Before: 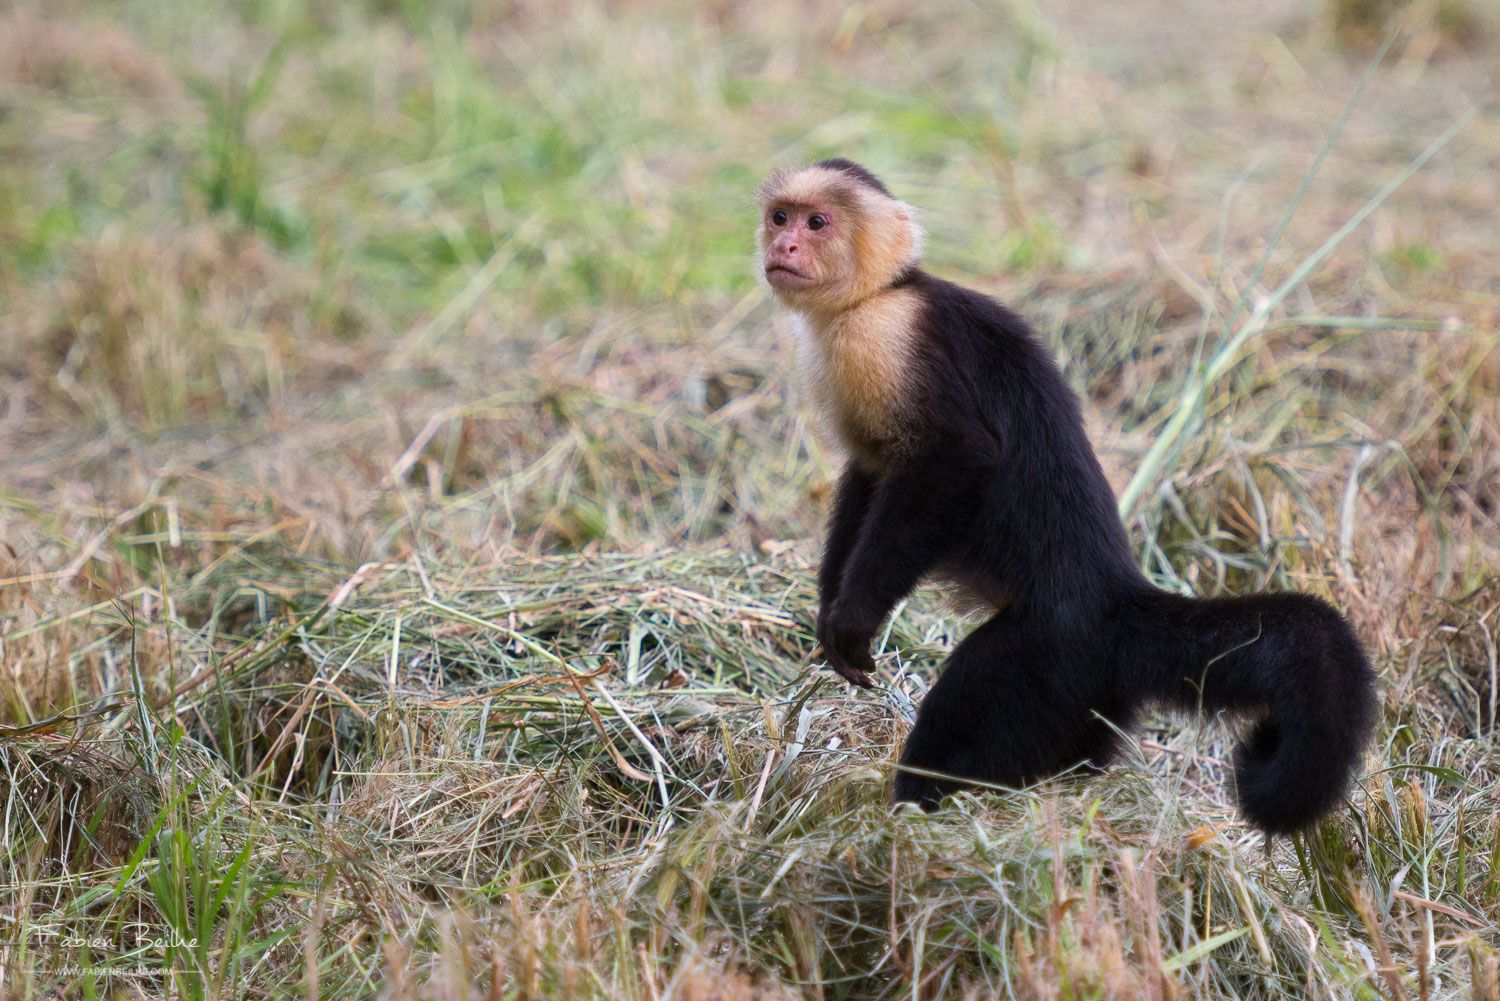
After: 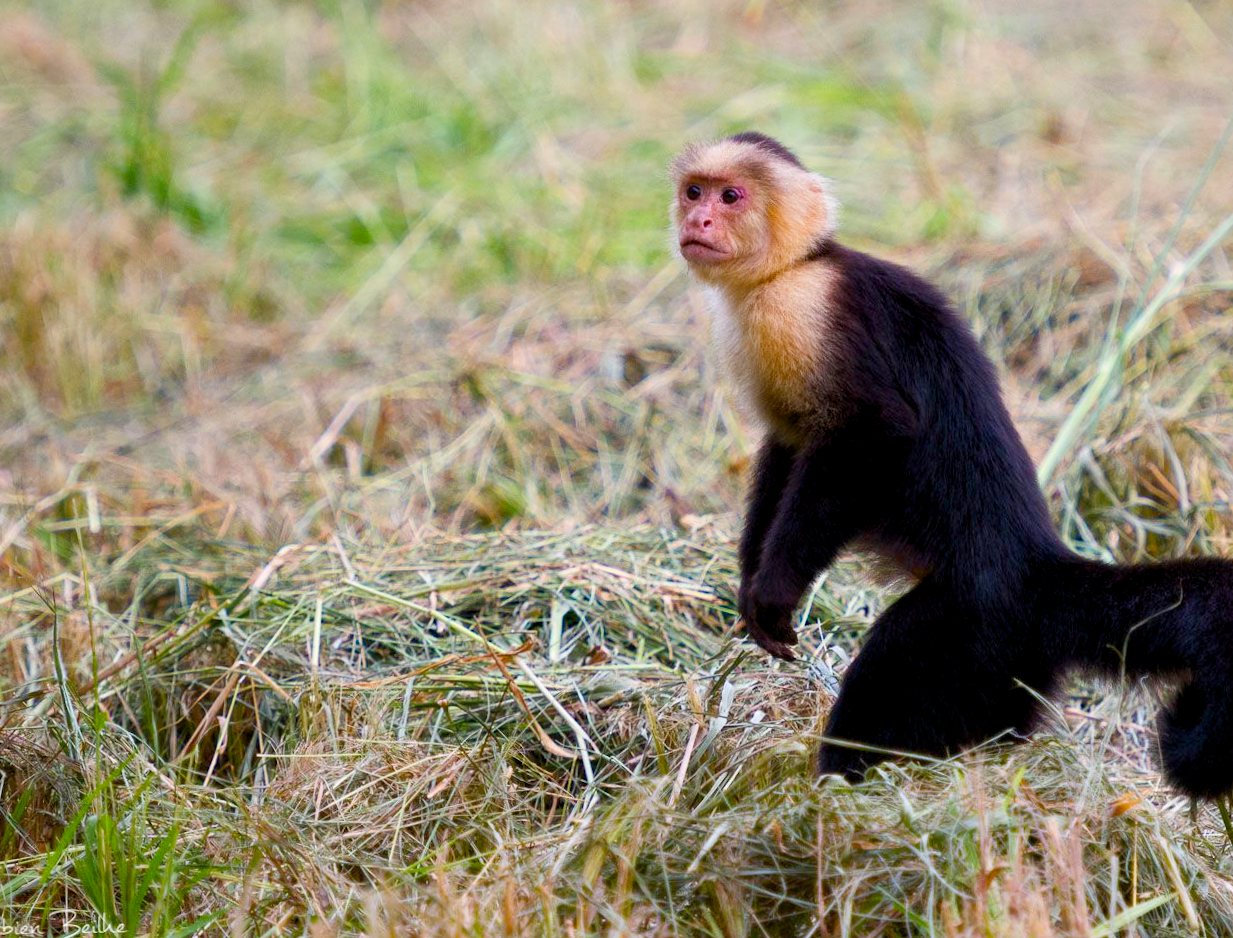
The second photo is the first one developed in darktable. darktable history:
contrast brightness saturation: contrast 0.102, brightness 0.037, saturation 0.095
crop and rotate: angle 1.07°, left 4.206%, top 1.185%, right 11.251%, bottom 2.424%
color balance rgb: global offset › luminance -0.467%, perceptual saturation grading › global saturation 23.105%, perceptual saturation grading › highlights -24.054%, perceptual saturation grading › mid-tones 23.854%, perceptual saturation grading › shadows 40.524%
